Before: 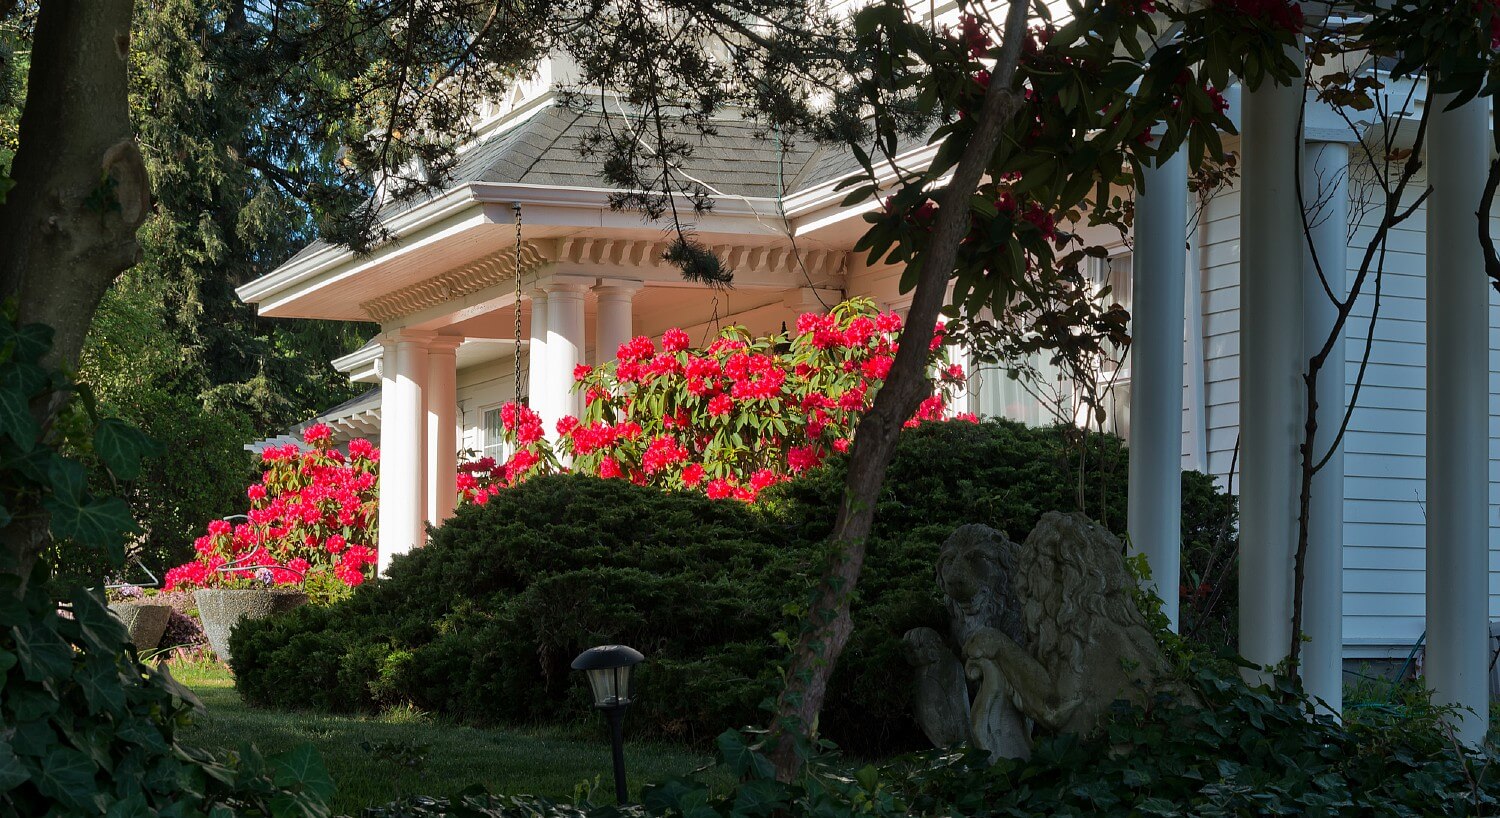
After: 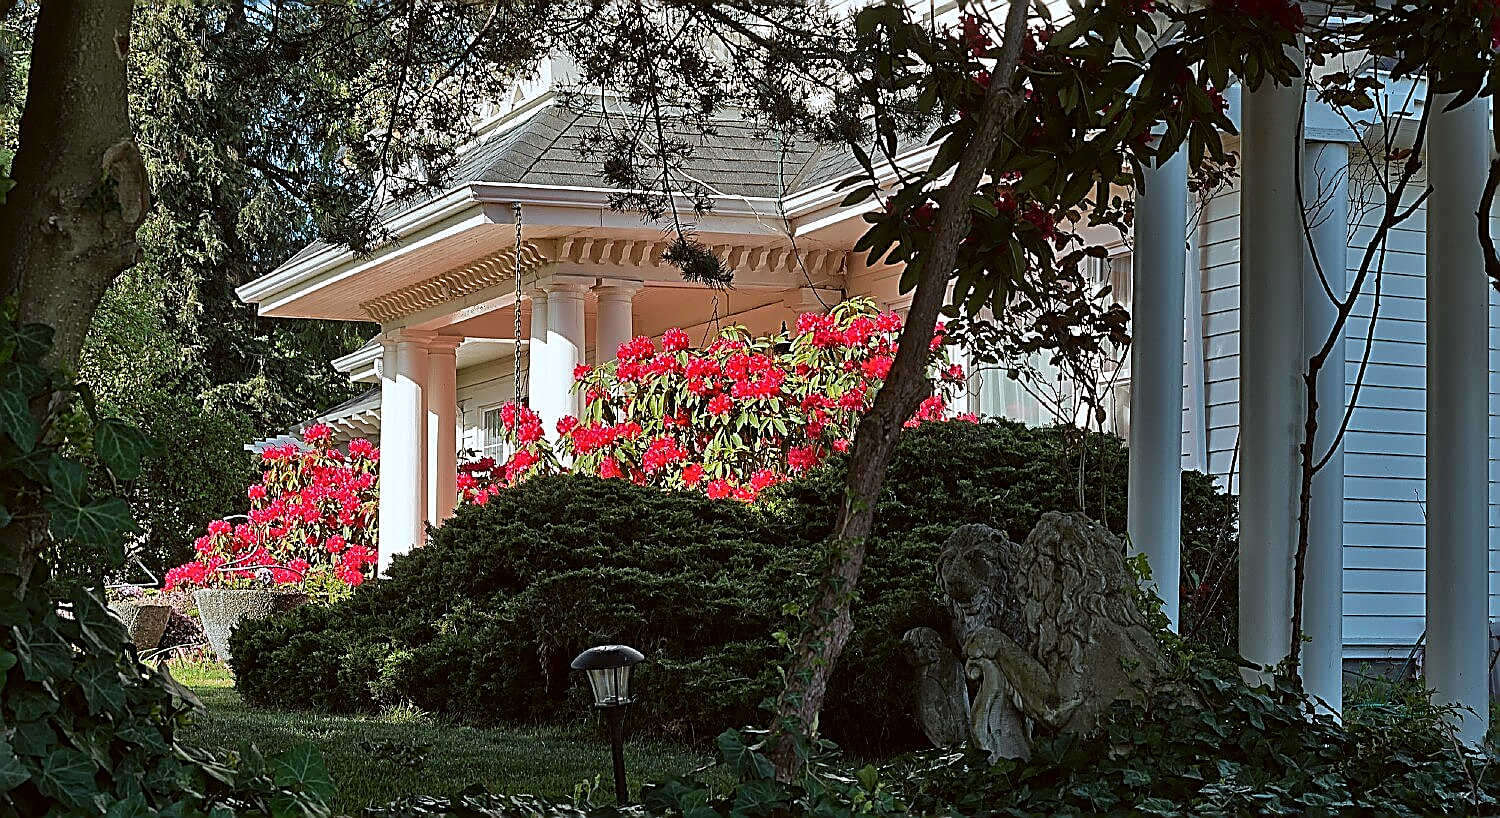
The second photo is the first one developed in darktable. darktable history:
sharpen: amount 2
color correction: highlights a* -3.28, highlights b* -6.24, shadows a* 3.1, shadows b* 5.19
shadows and highlights: shadows 37.27, highlights -28.18, soften with gaussian
